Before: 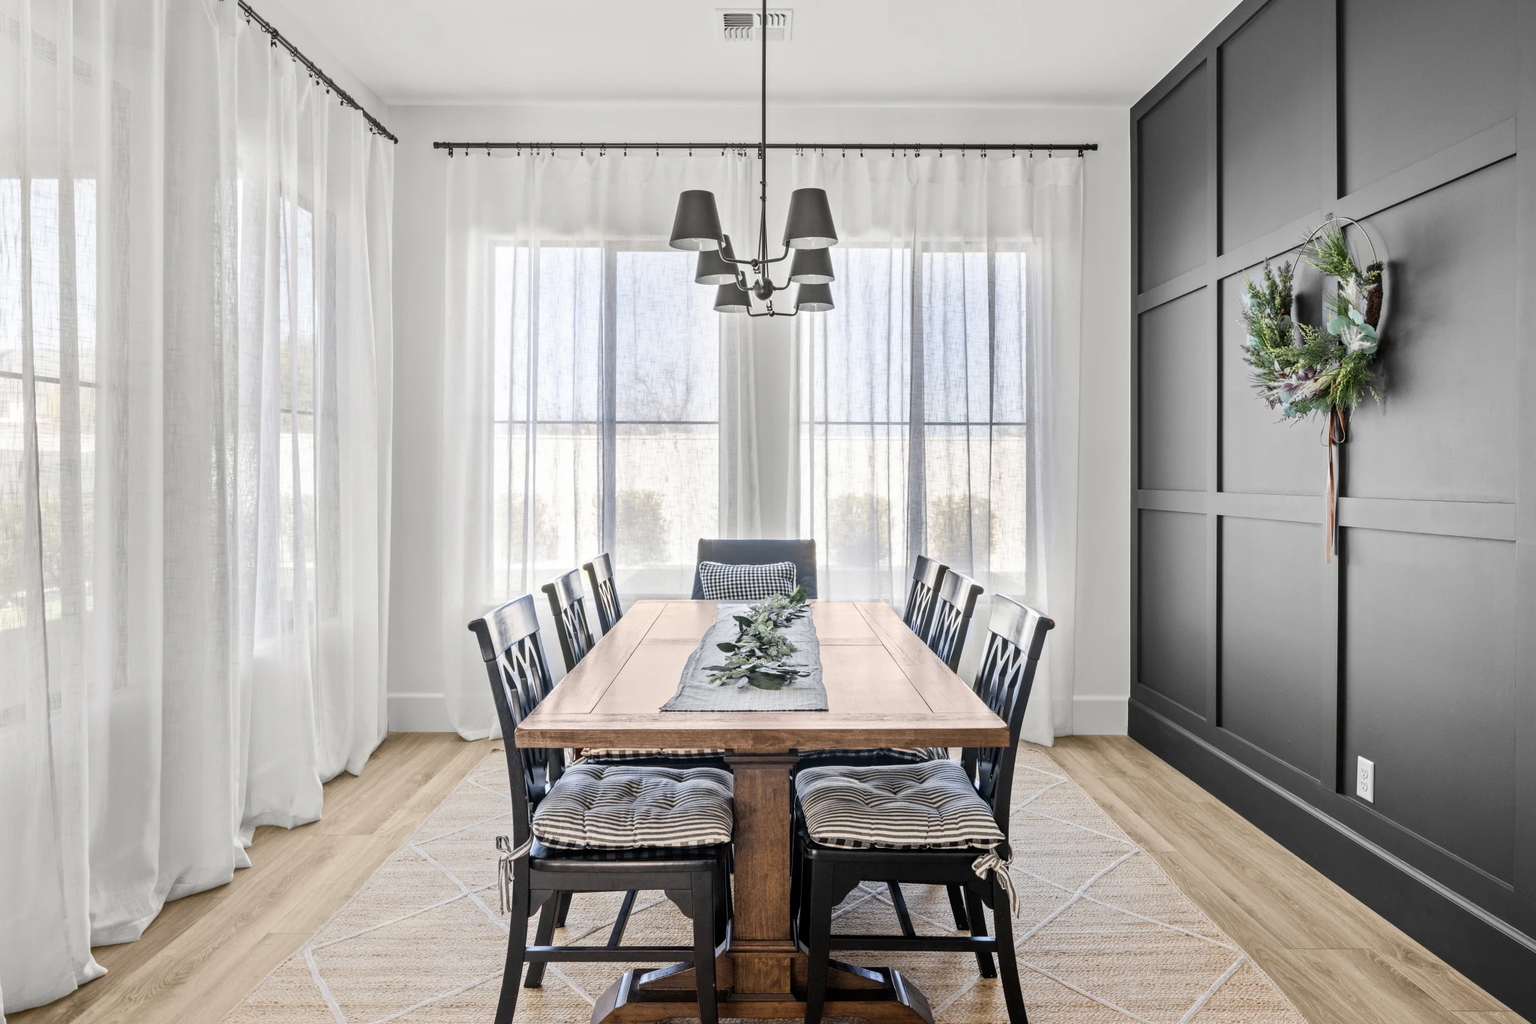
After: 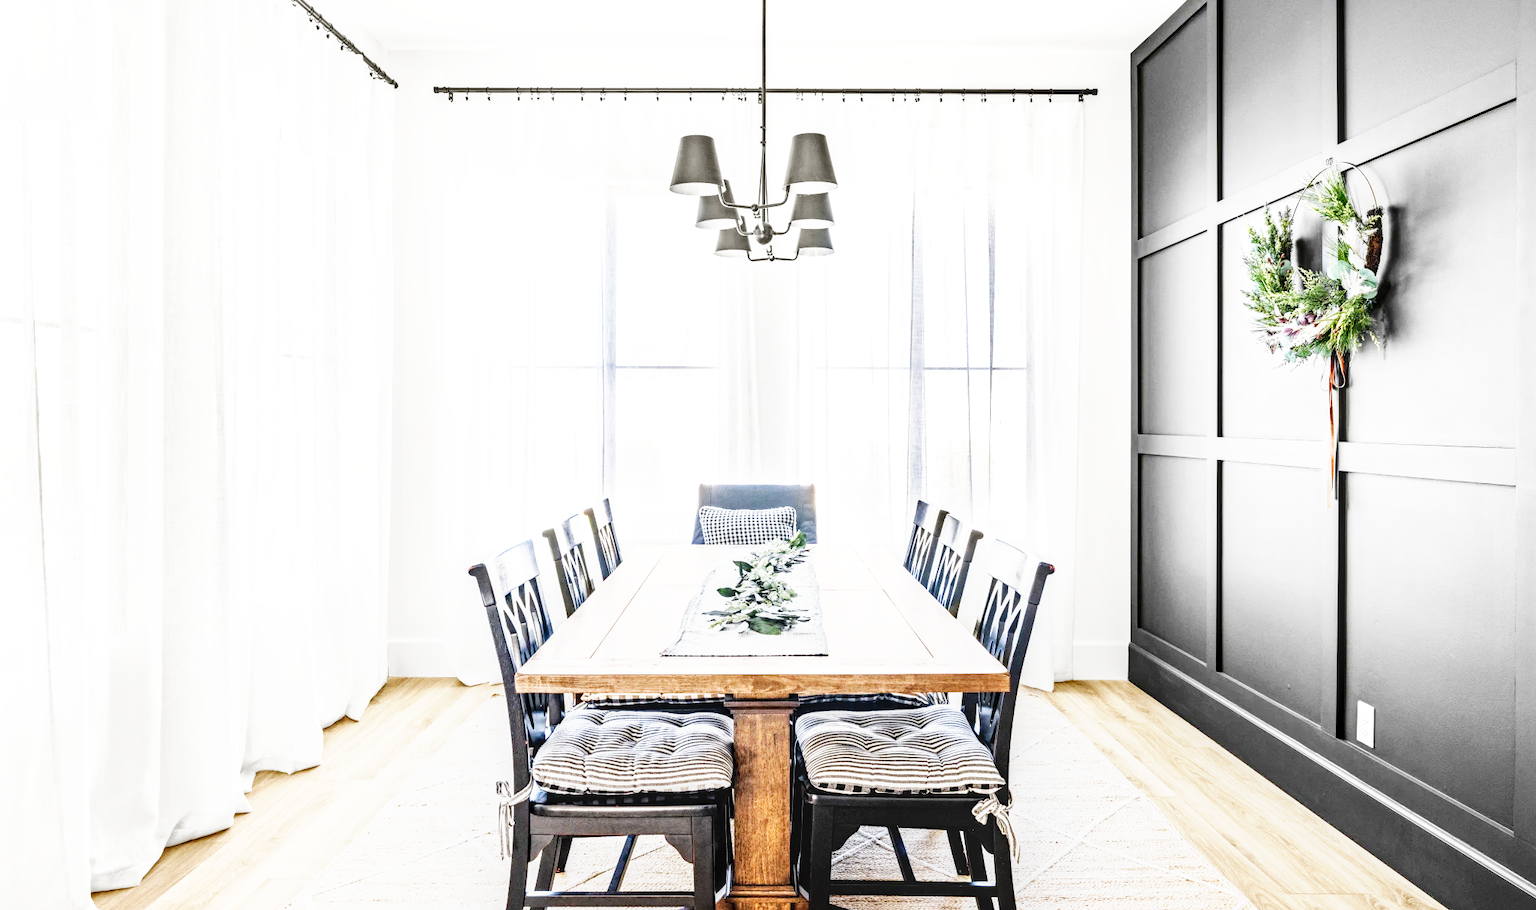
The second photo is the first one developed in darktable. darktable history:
local contrast: on, module defaults
base curve: curves: ch0 [(0, 0) (0.007, 0.004) (0.027, 0.03) (0.046, 0.07) (0.207, 0.54) (0.442, 0.872) (0.673, 0.972) (1, 1)], preserve colors none
crop and rotate: top 5.444%, bottom 5.654%
haze removal: compatibility mode true, adaptive false
exposure: black level correction 0.001, exposure 0.673 EV, compensate highlight preservation false
